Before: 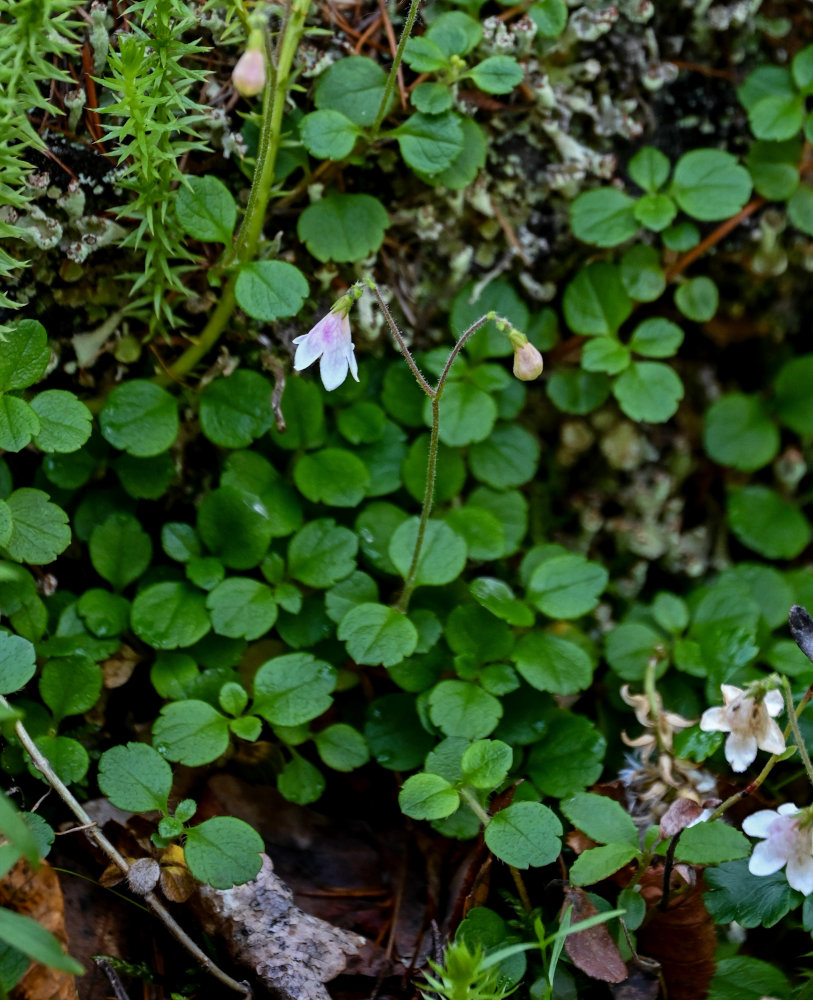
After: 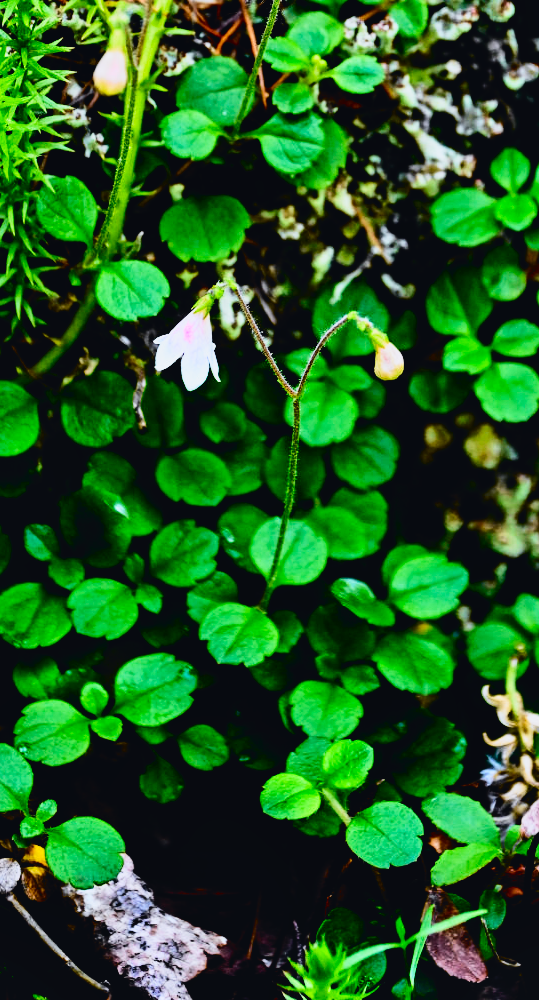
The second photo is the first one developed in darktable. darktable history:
shadows and highlights: shadows 43.84, white point adjustment -1.6, soften with gaussian
contrast brightness saturation: contrast 0.203, brightness 0.16, saturation 0.221
crop: left 17.163%, right 16.447%
filmic rgb: black relative exposure -5.37 EV, white relative exposure 2.88 EV, dynamic range scaling -37.3%, hardness 3.98, contrast 1.59, highlights saturation mix -1.31%, add noise in highlights 0.001, preserve chrominance no, color science v3 (2019), use custom middle-gray values true, contrast in highlights soft
tone curve: curves: ch0 [(0, 0.023) (0.104, 0.058) (0.21, 0.162) (0.469, 0.524) (0.579, 0.65) (0.725, 0.8) (0.858, 0.903) (1, 0.974)]; ch1 [(0, 0) (0.414, 0.395) (0.447, 0.447) (0.502, 0.501) (0.521, 0.512) (0.566, 0.566) (0.618, 0.61) (0.654, 0.642) (1, 1)]; ch2 [(0, 0) (0.369, 0.388) (0.437, 0.453) (0.492, 0.485) (0.524, 0.508) (0.553, 0.566) (0.583, 0.608) (1, 1)], color space Lab, independent channels, preserve colors none
